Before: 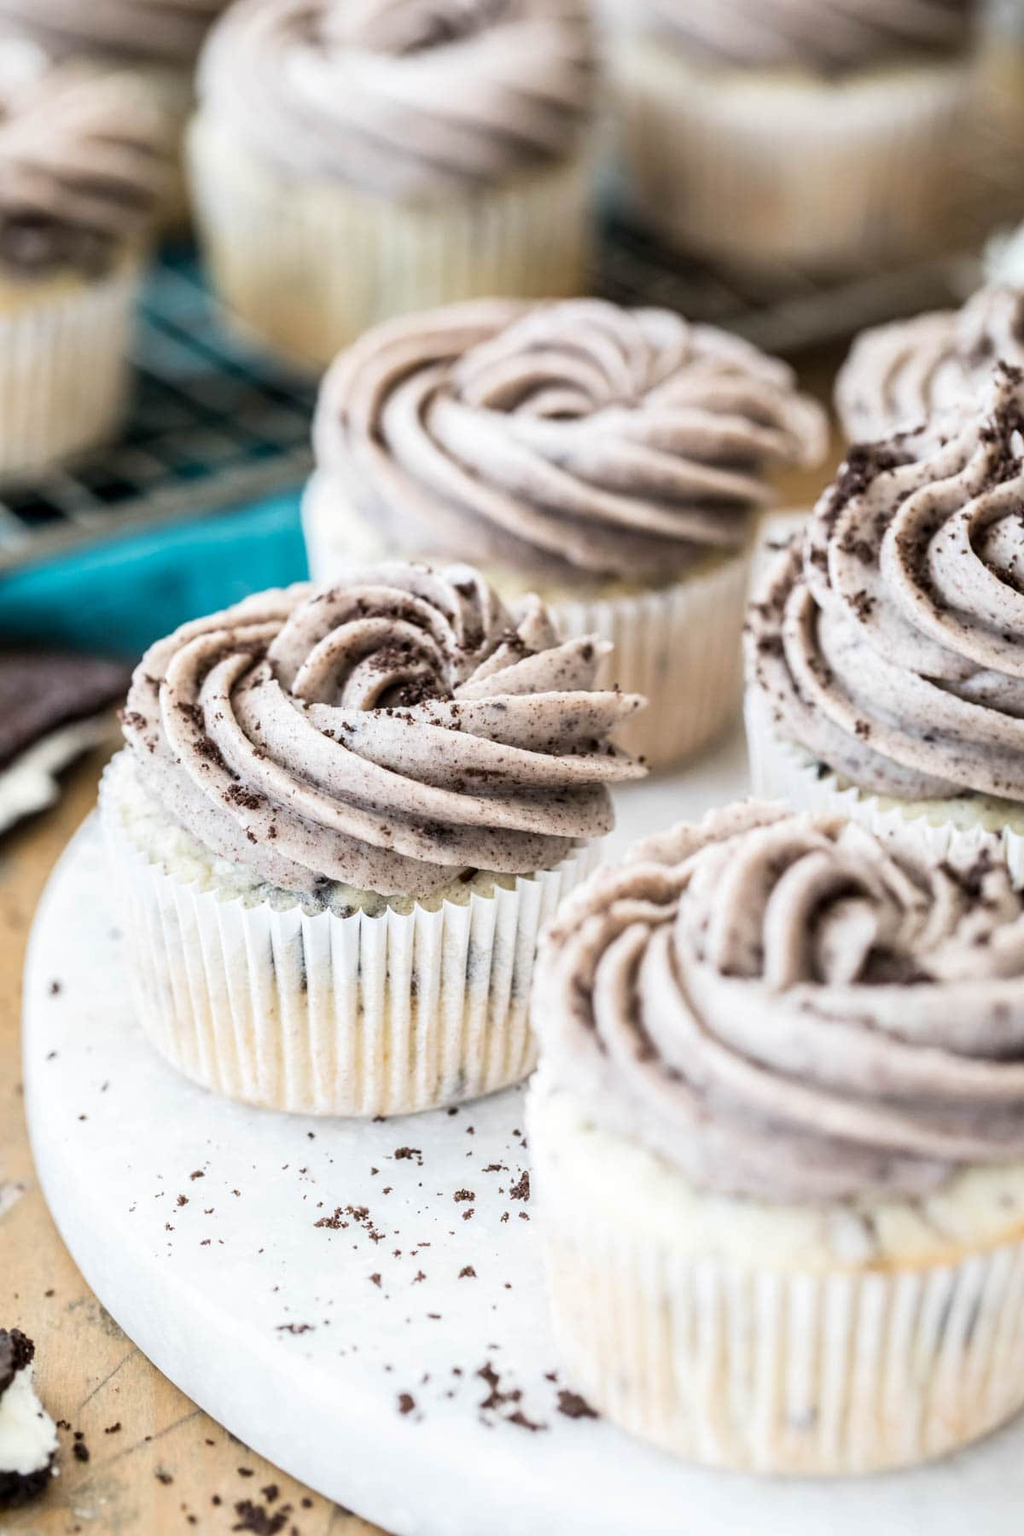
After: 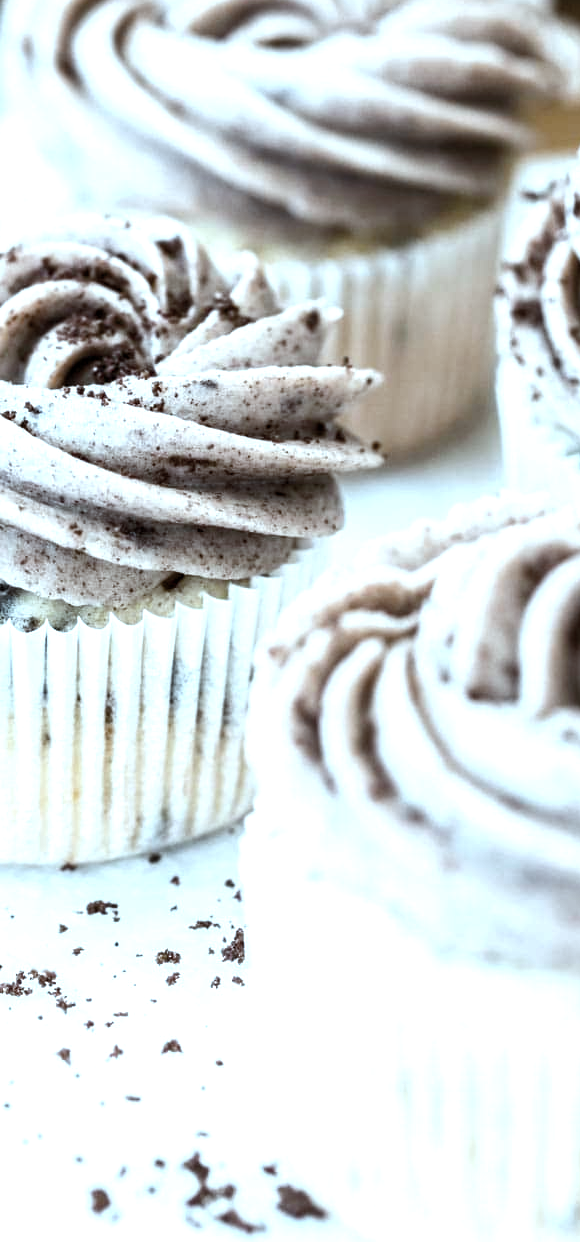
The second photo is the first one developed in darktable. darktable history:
color correction: highlights a* -12.74, highlights b* -17.8, saturation 0.71
color balance rgb: perceptual saturation grading › global saturation 34.749%, perceptual saturation grading › highlights -29.847%, perceptual saturation grading › shadows 34.877%, perceptual brilliance grading › highlights 16.419%, perceptual brilliance grading › mid-tones 6.295%, perceptual brilliance grading › shadows -15.243%
crop: left 31.365%, top 24.708%, right 20.263%, bottom 6.285%
